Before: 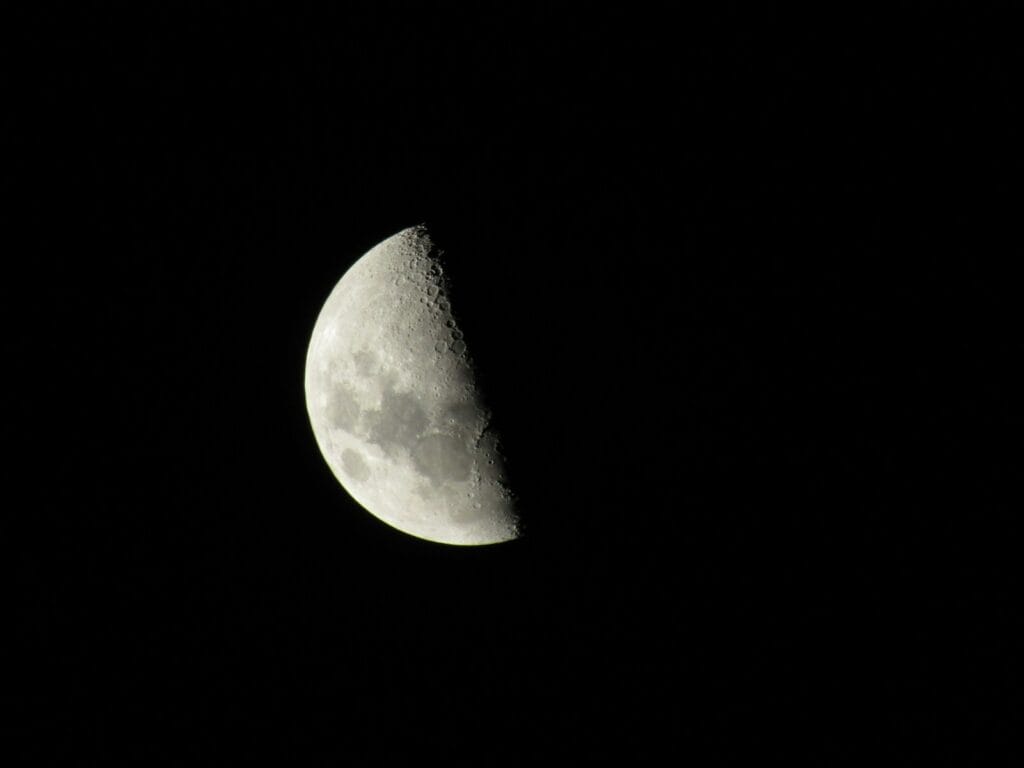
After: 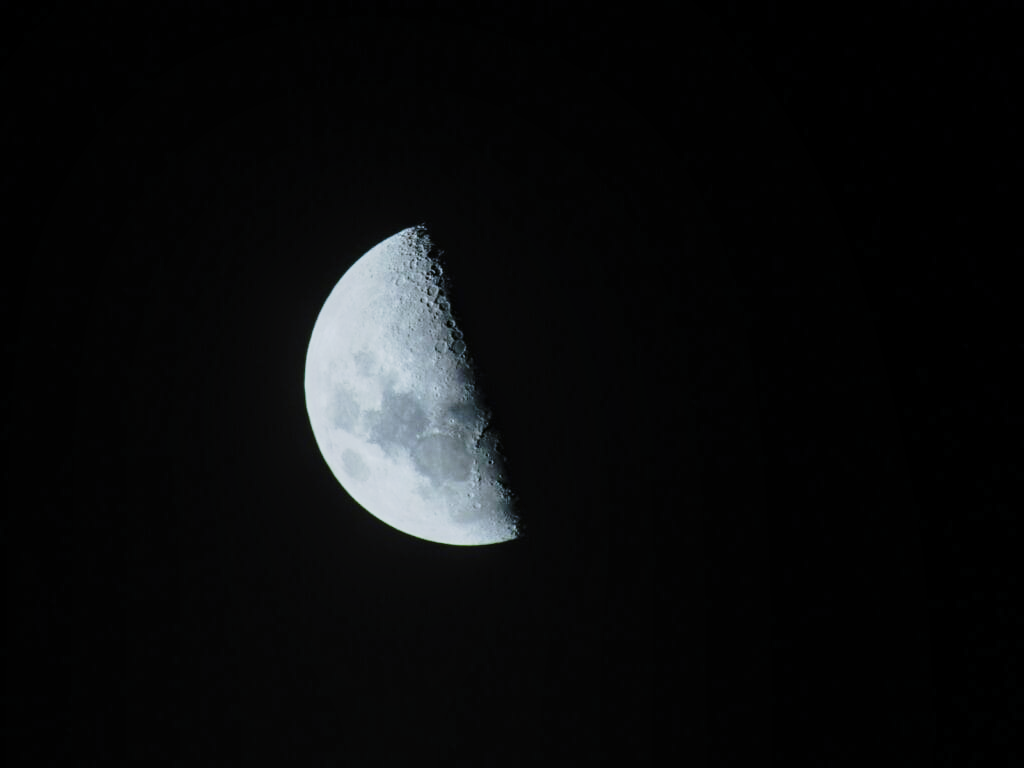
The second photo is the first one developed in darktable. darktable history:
base curve: curves: ch0 [(0, 0) (0.028, 0.03) (0.121, 0.232) (0.46, 0.748) (0.859, 0.968) (1, 1)], preserve colors none
local contrast: detail 109%
color calibration: illuminant custom, x 0.39, y 0.392, temperature 3858.13 K, clip negative RGB from gamut false
